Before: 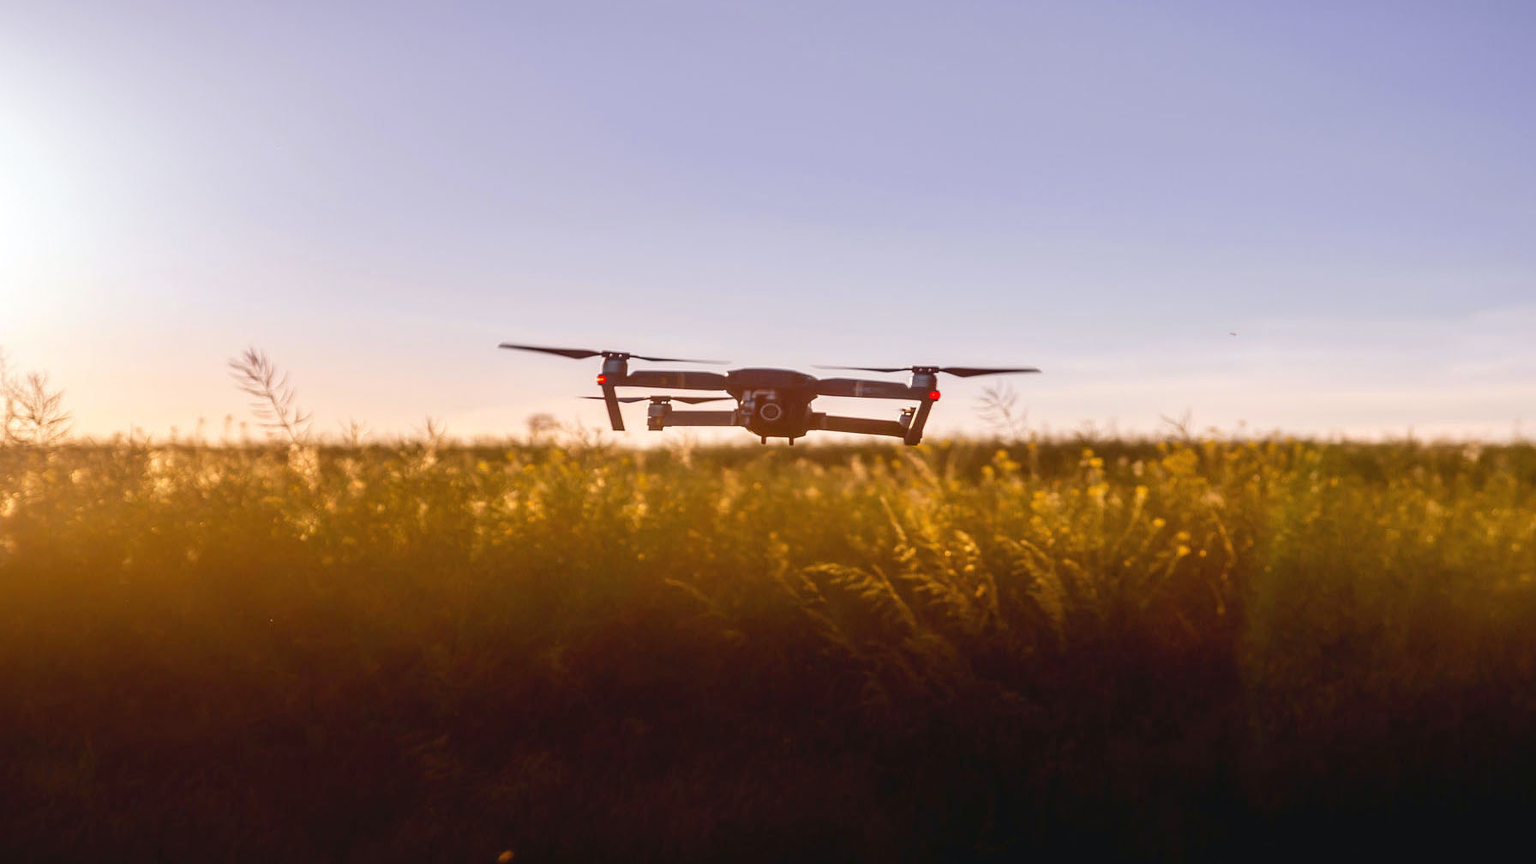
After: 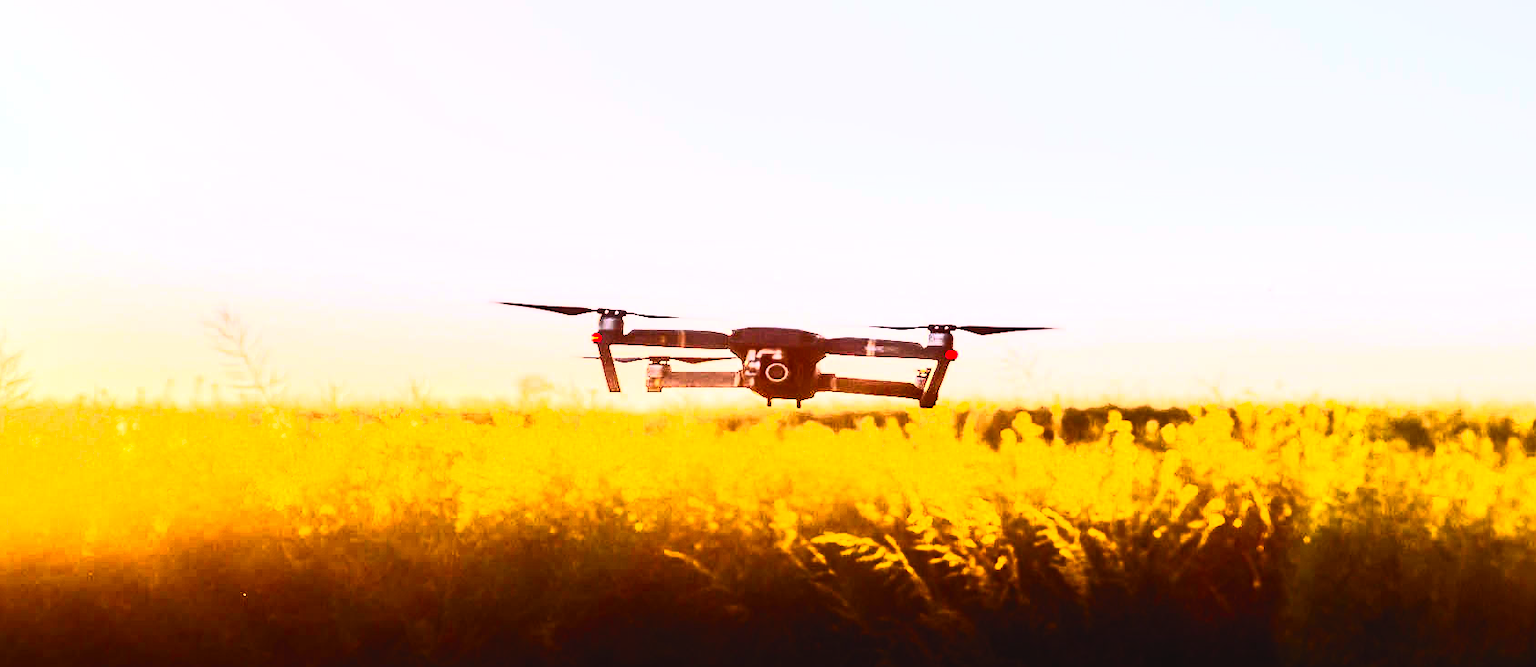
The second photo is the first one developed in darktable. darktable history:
crop: left 2.737%, top 7.287%, right 3.421%, bottom 20.179%
rgb curve: curves: ch0 [(0, 0) (0.21, 0.15) (0.24, 0.21) (0.5, 0.75) (0.75, 0.96) (0.89, 0.99) (1, 1)]; ch1 [(0, 0.02) (0.21, 0.13) (0.25, 0.2) (0.5, 0.67) (0.75, 0.9) (0.89, 0.97) (1, 1)]; ch2 [(0, 0.02) (0.21, 0.13) (0.25, 0.2) (0.5, 0.67) (0.75, 0.9) (0.89, 0.97) (1, 1)], compensate middle gray true
contrast brightness saturation: contrast 0.83, brightness 0.59, saturation 0.59
